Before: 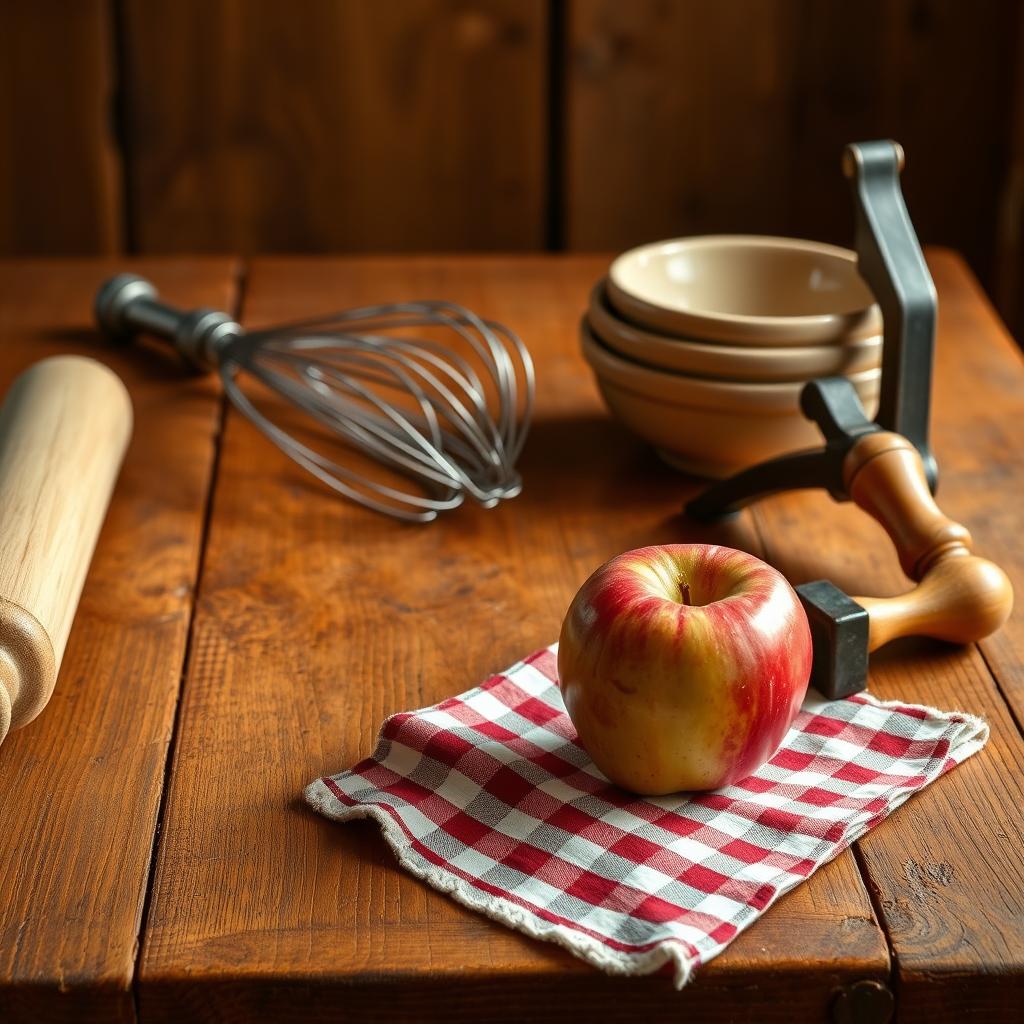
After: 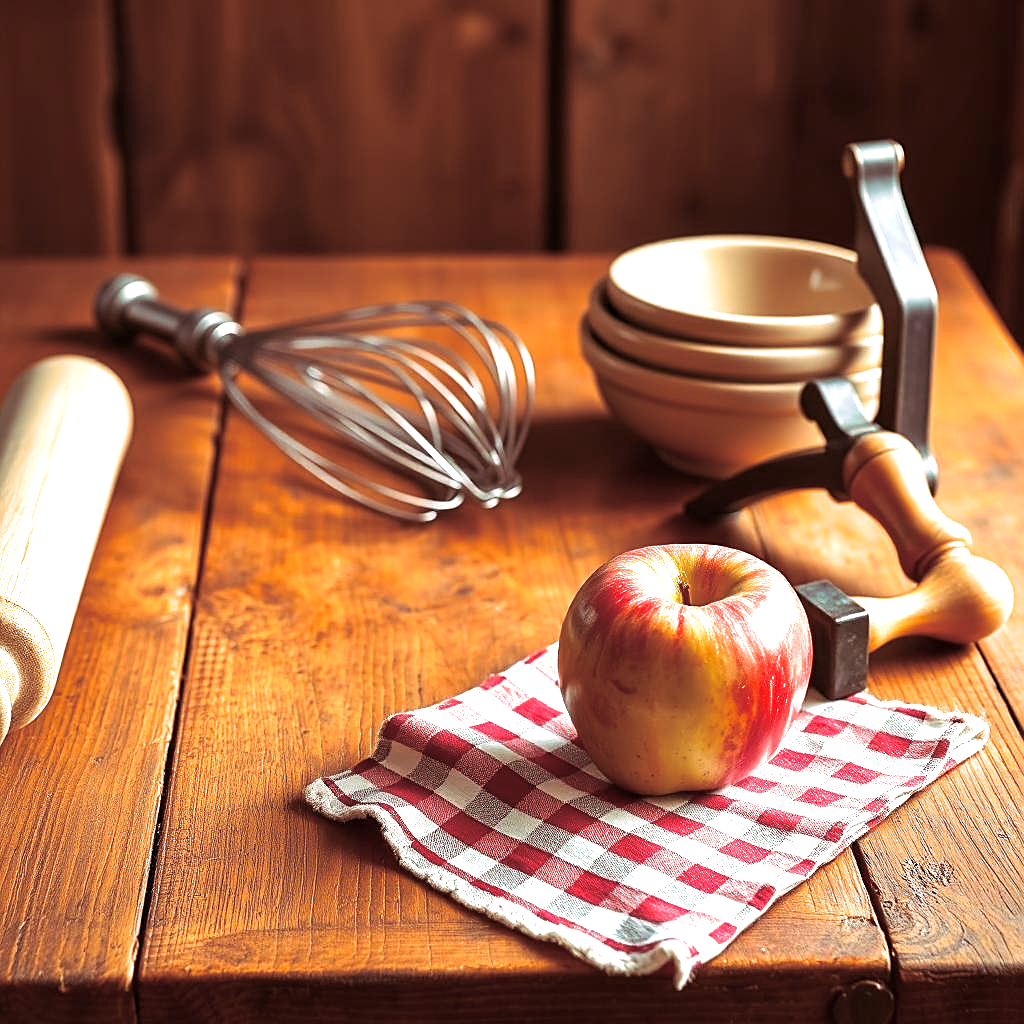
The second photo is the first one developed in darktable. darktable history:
split-toning: highlights › hue 298.8°, highlights › saturation 0.73, compress 41.76%
sharpen: on, module defaults
exposure: exposure 1.223 EV, compensate highlight preservation false
